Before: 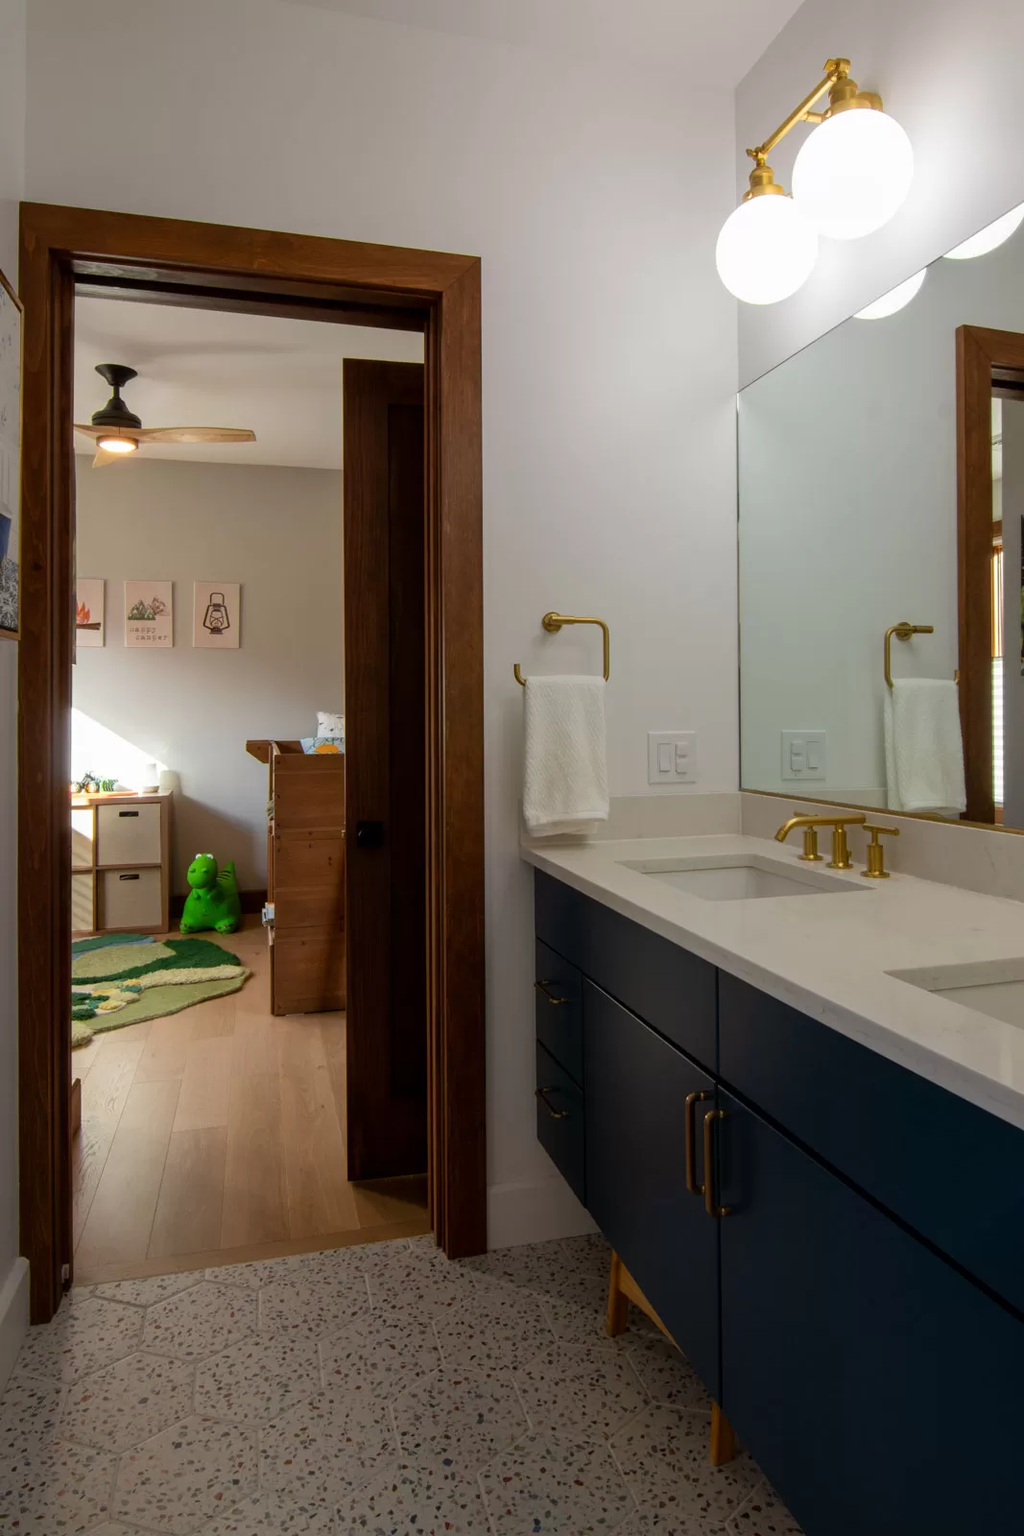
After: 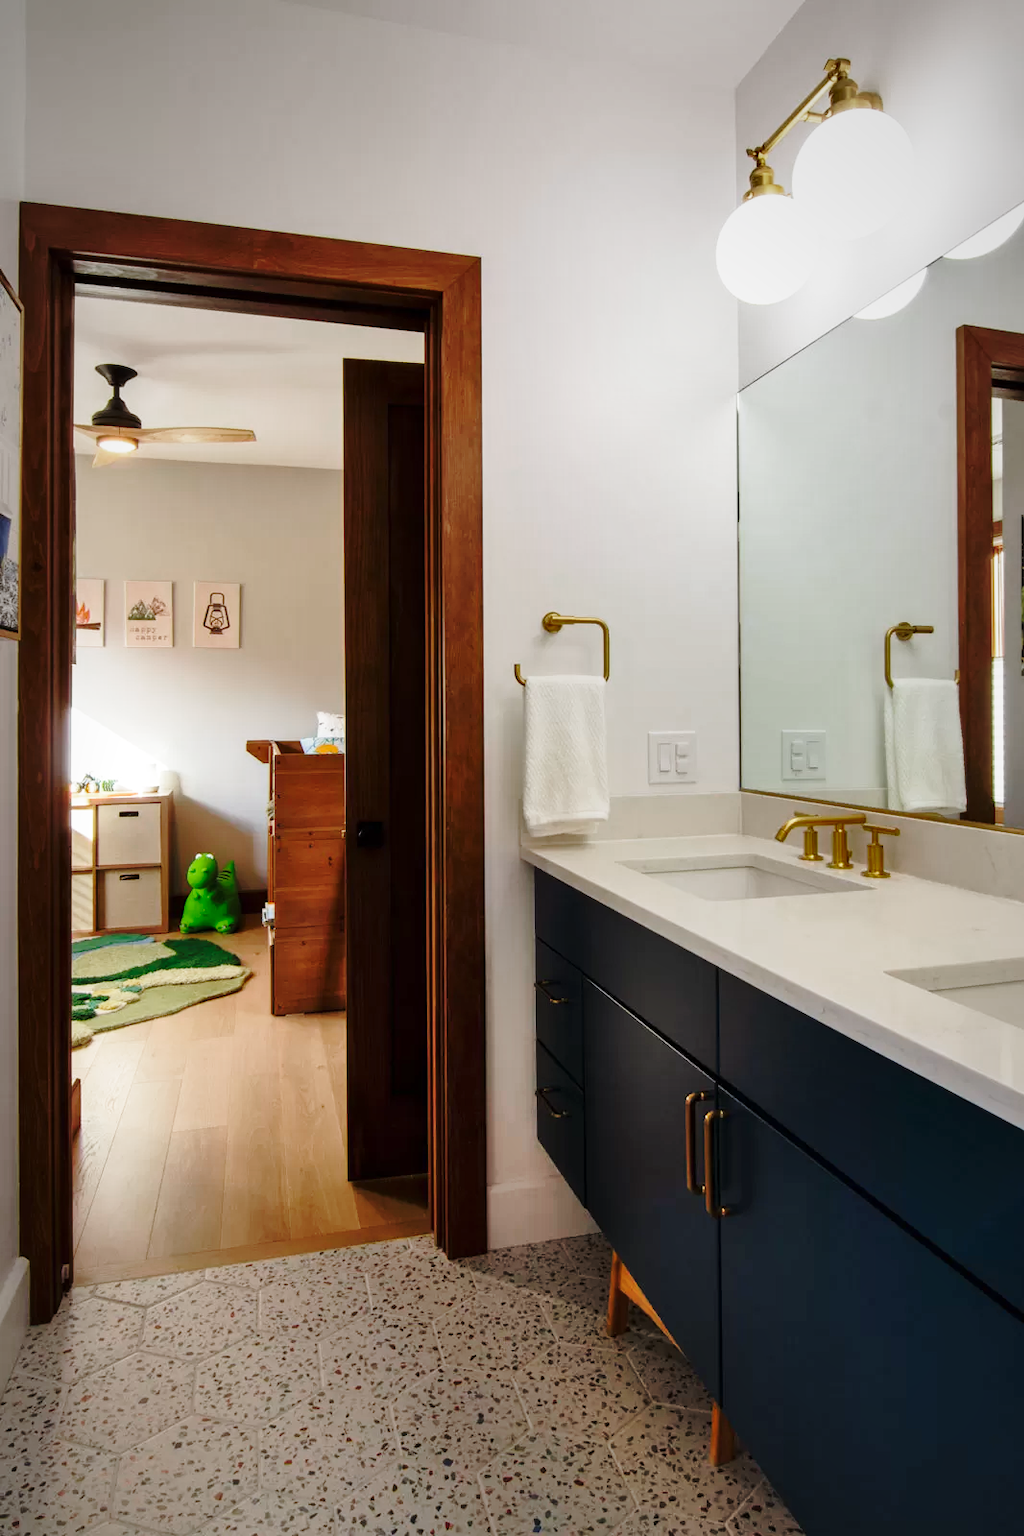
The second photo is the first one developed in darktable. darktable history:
shadows and highlights: shadows 52.39, soften with gaussian
color zones: curves: ch0 [(0, 0.5) (0.143, 0.5) (0.286, 0.456) (0.429, 0.5) (0.571, 0.5) (0.714, 0.5) (0.857, 0.5) (1, 0.5)]; ch1 [(0, 0.5) (0.143, 0.5) (0.286, 0.422) (0.429, 0.5) (0.571, 0.5) (0.714, 0.5) (0.857, 0.5) (1, 0.5)]
vignetting: fall-off start 72.2%, fall-off radius 108.53%, center (-0.029, 0.233), width/height ratio 0.729
base curve: curves: ch0 [(0, 0) (0.032, 0.037) (0.105, 0.228) (0.435, 0.76) (0.856, 0.983) (1, 1)], preserve colors none
